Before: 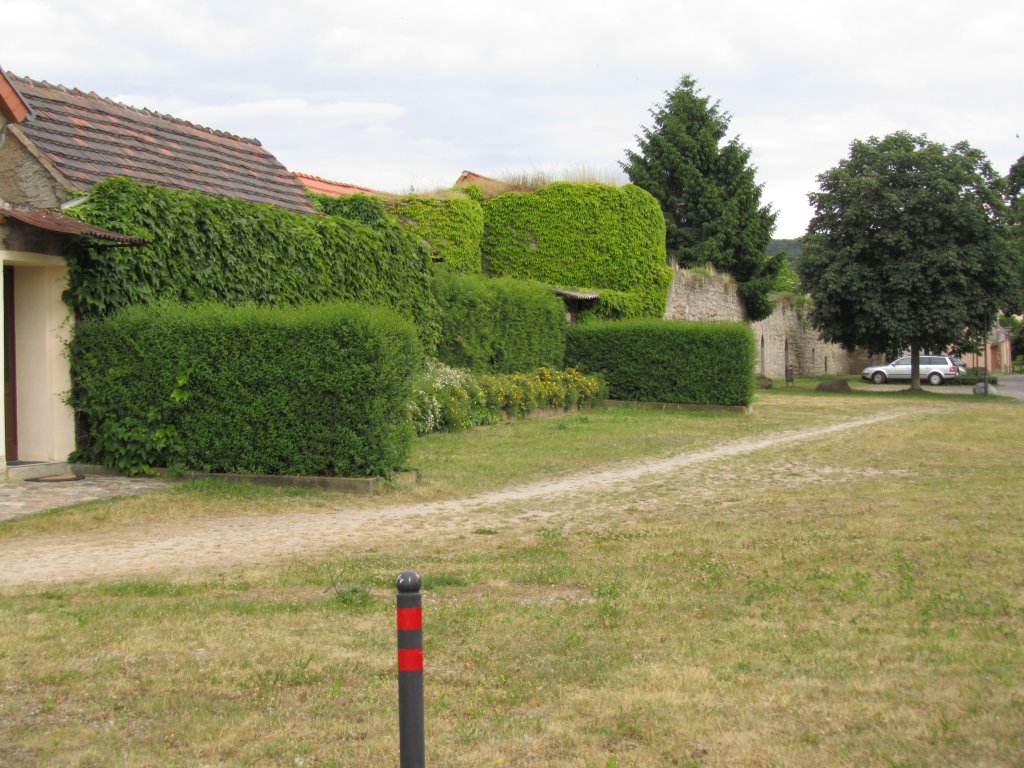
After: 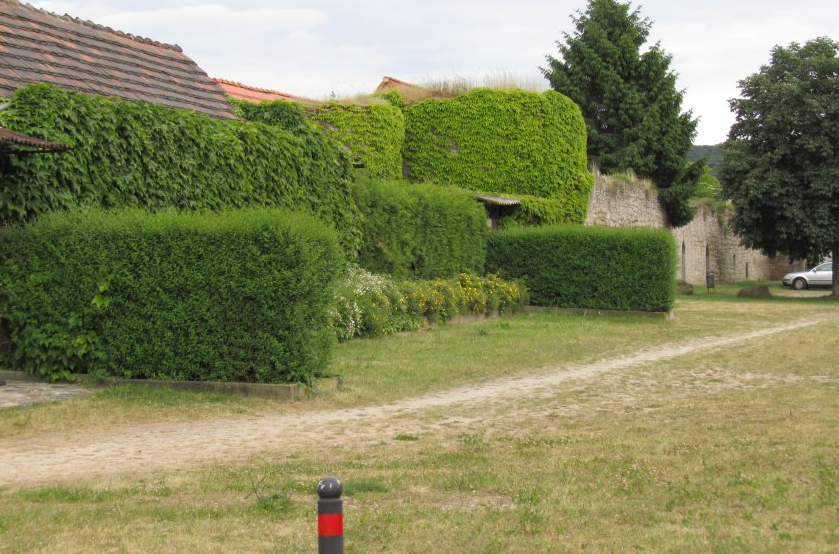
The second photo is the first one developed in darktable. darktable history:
crop: left 7.729%, top 12.328%, right 10.319%, bottom 15.466%
